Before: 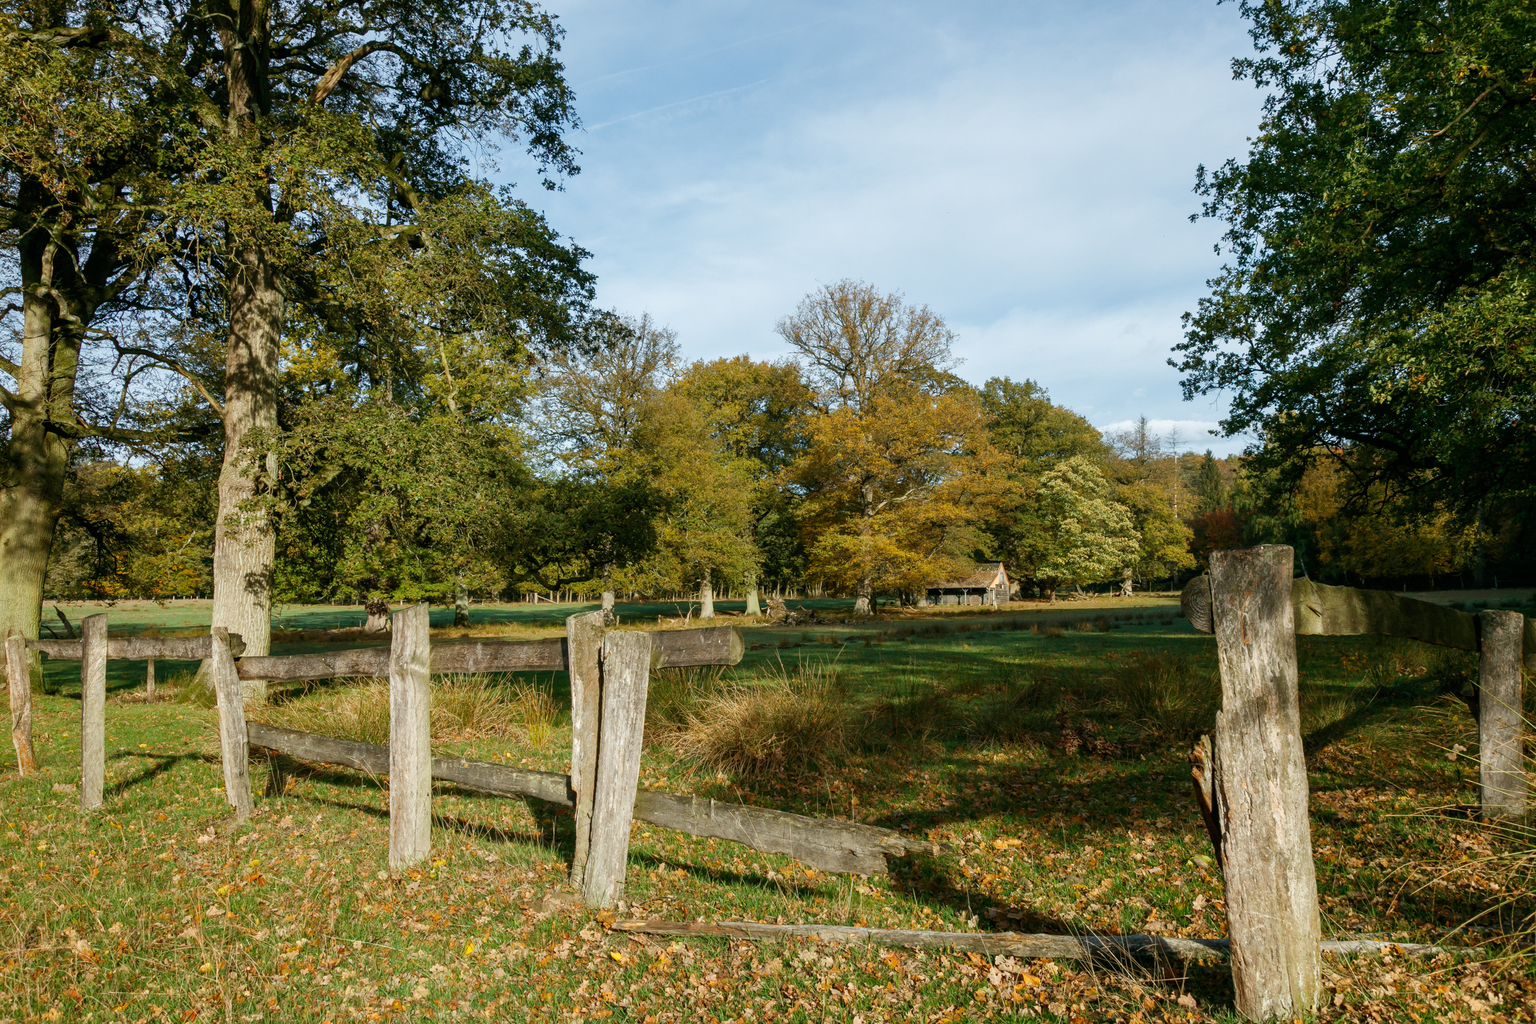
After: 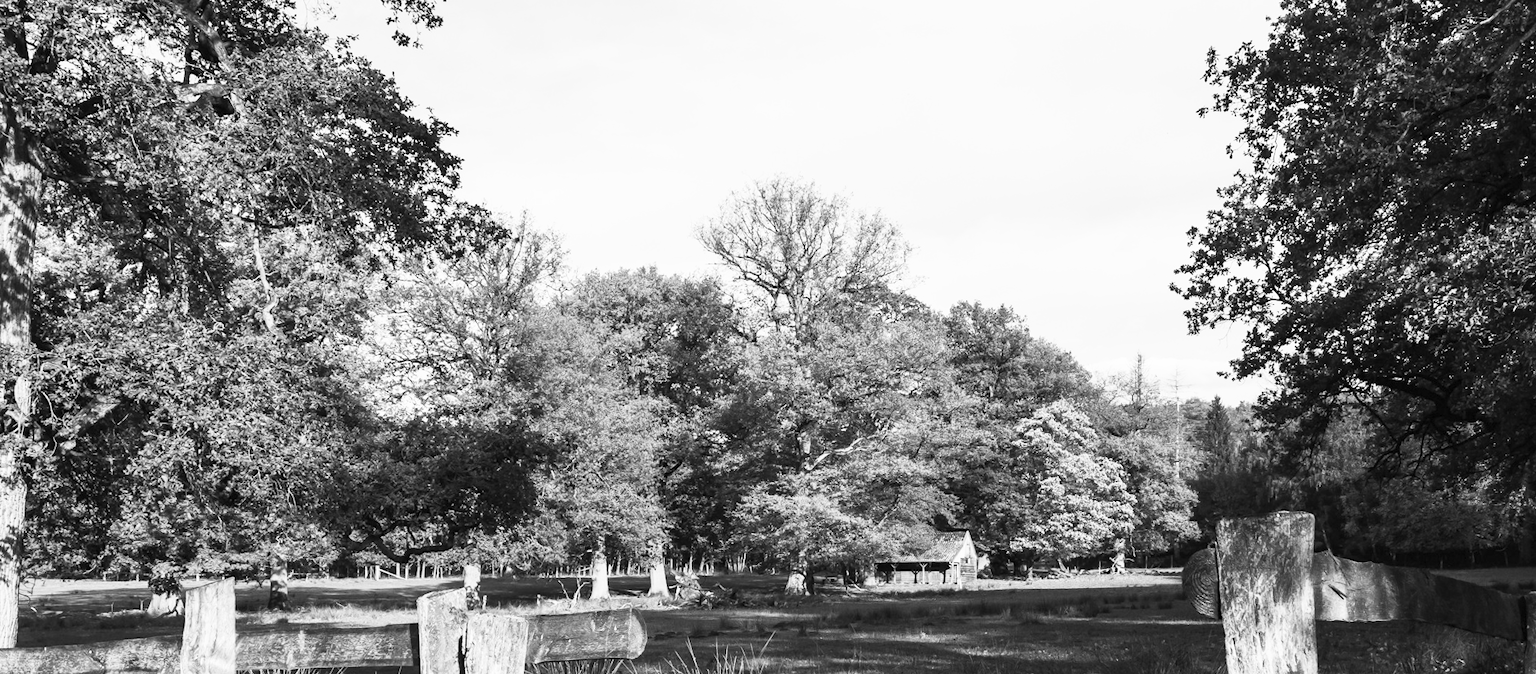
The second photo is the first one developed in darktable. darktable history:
contrast brightness saturation: contrast 0.53, brightness 0.47, saturation -1
crop: left 18.38%, top 11.092%, right 2.134%, bottom 33.217%
rotate and perspective: rotation 0.679°, lens shift (horizontal) 0.136, crop left 0.009, crop right 0.991, crop top 0.078, crop bottom 0.95
